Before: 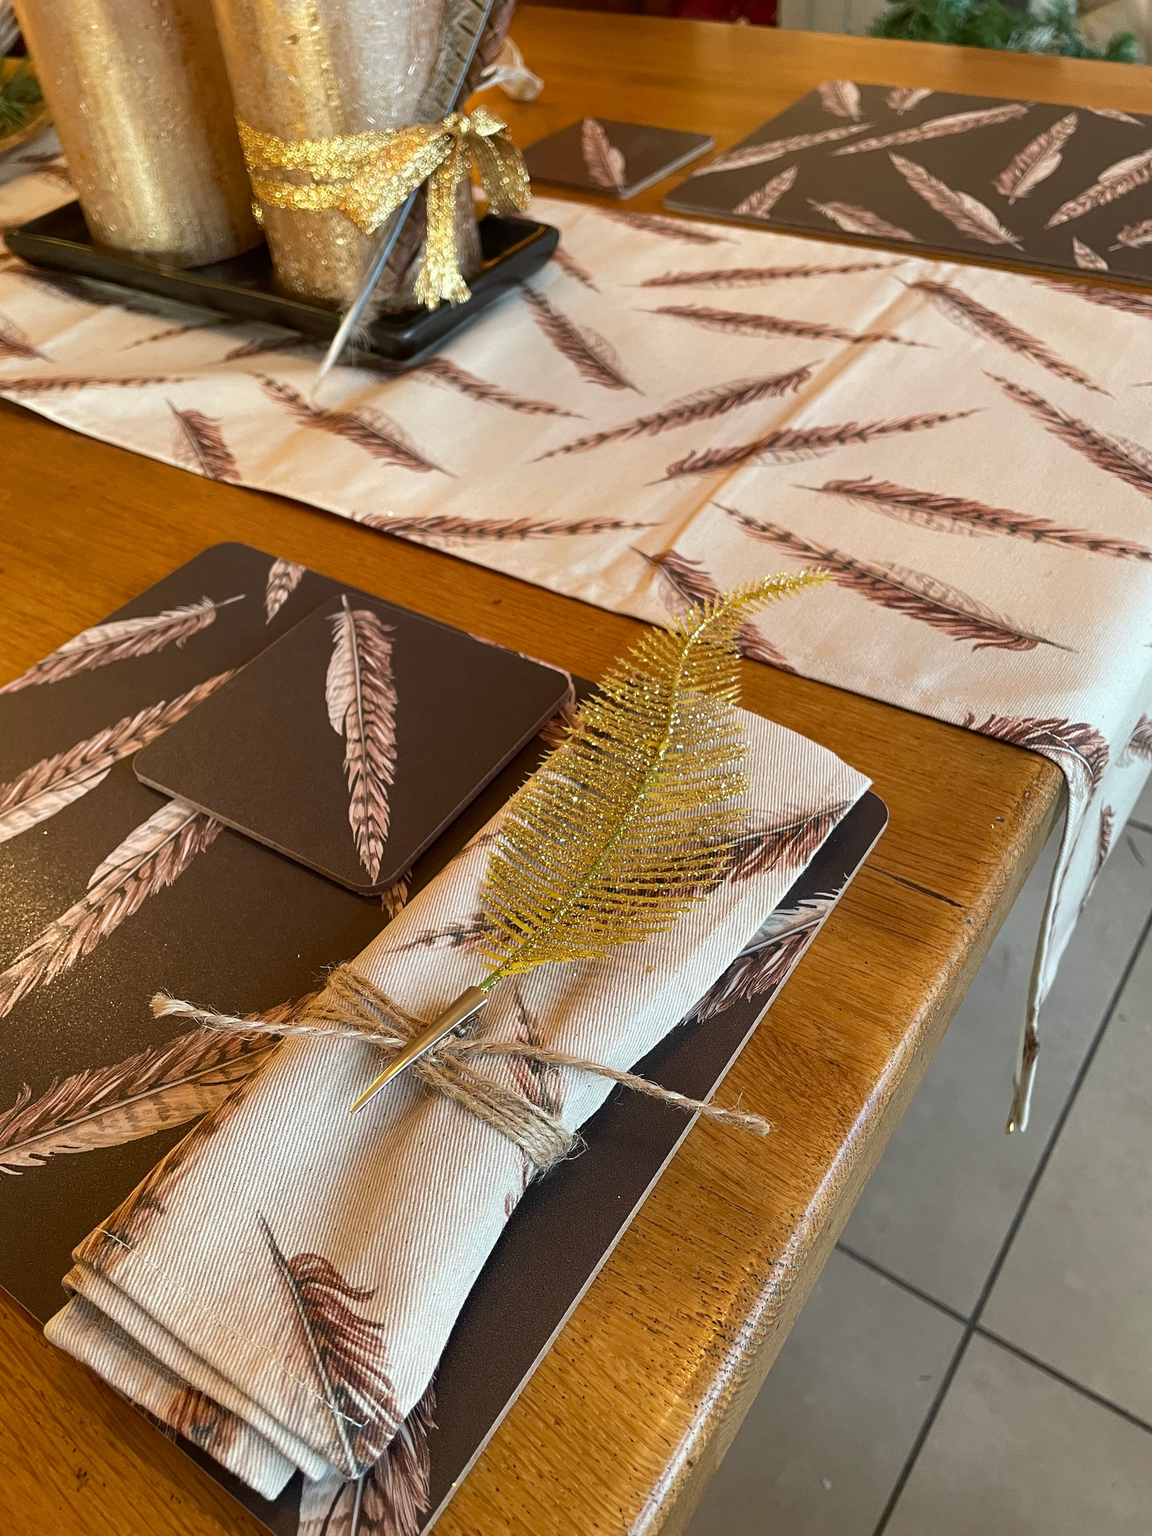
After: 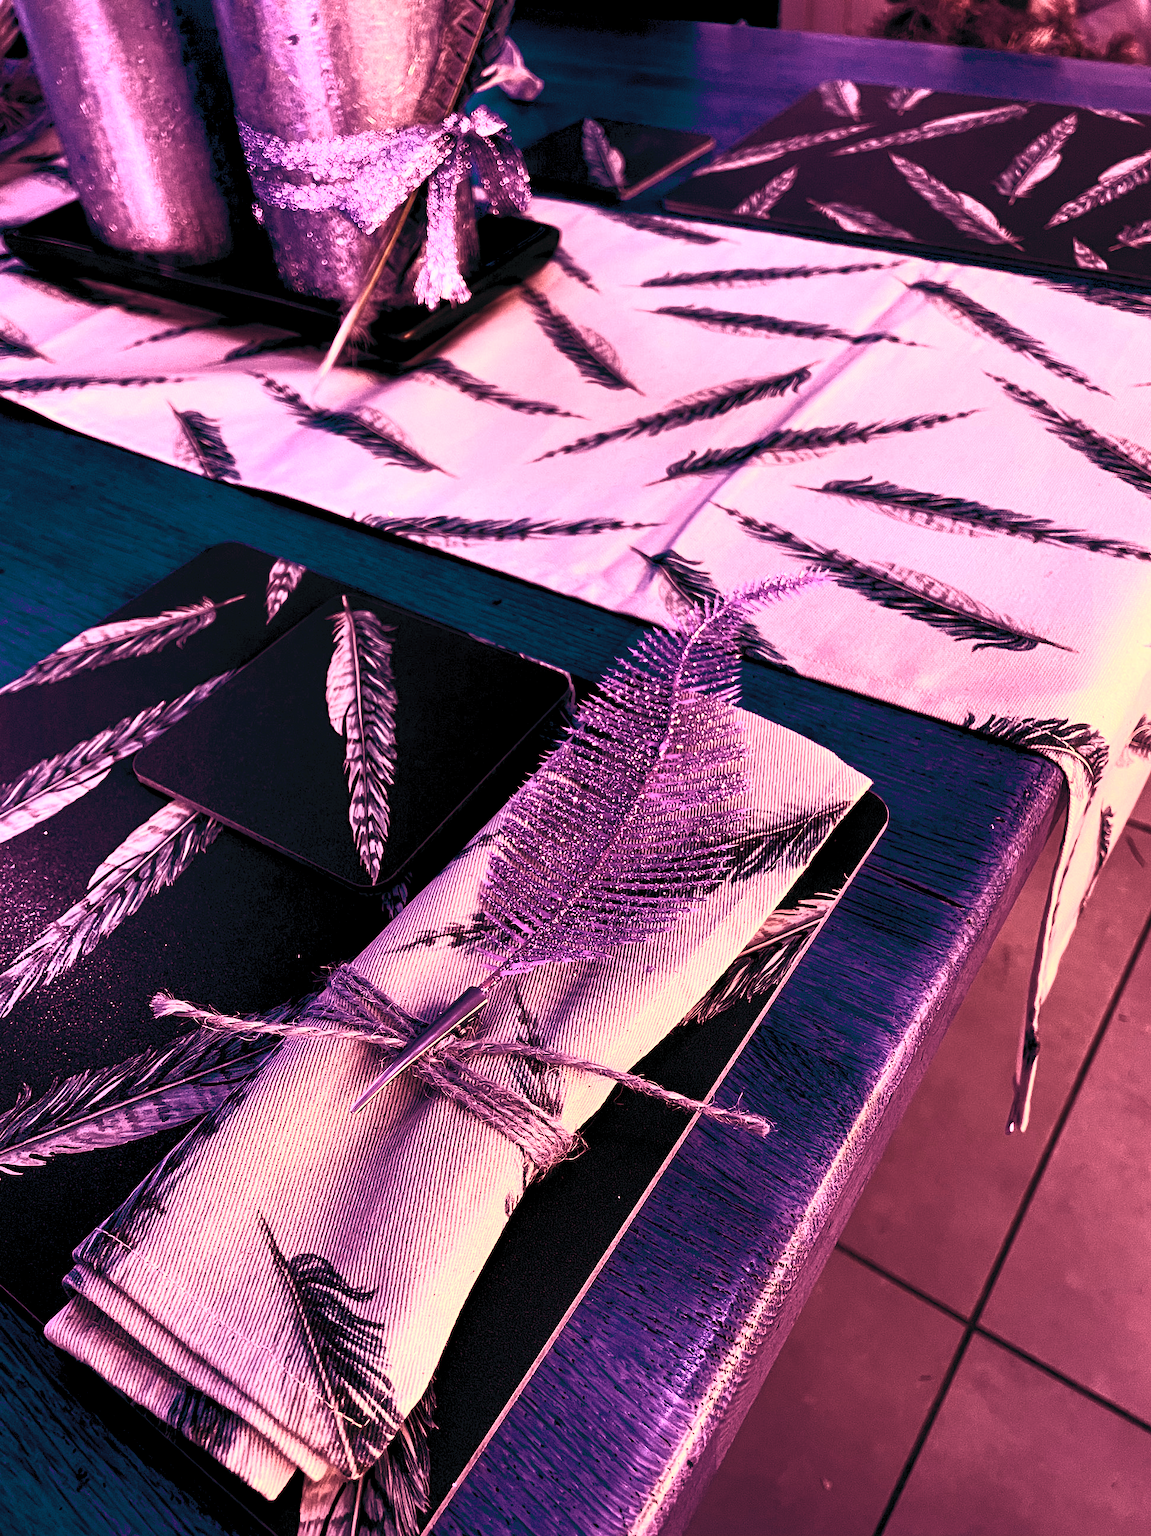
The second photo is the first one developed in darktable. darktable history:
color balance rgb: shadows lift › luminance -18.76%, shadows lift › chroma 35.44%, power › luminance -3.76%, power › hue 142.17°, highlights gain › chroma 7.5%, highlights gain › hue 184.75°, global offset › luminance -0.52%, global offset › chroma 0.91%, global offset › hue 173.36°, shadows fall-off 300%, white fulcrum 2 EV, highlights fall-off 300%, linear chroma grading › shadows 17.19%, linear chroma grading › highlights 61.12%, linear chroma grading › global chroma 50%, hue shift -150.52°, perceptual brilliance grading › global brilliance 12%, mask middle-gray fulcrum 100%, contrast gray fulcrum 38.43%, contrast 35.15%, saturation formula JzAzBz (2021)
contrast brightness saturation: contrast 0.57, brightness 0.57, saturation -0.34
white balance: red 0.924, blue 1.095
